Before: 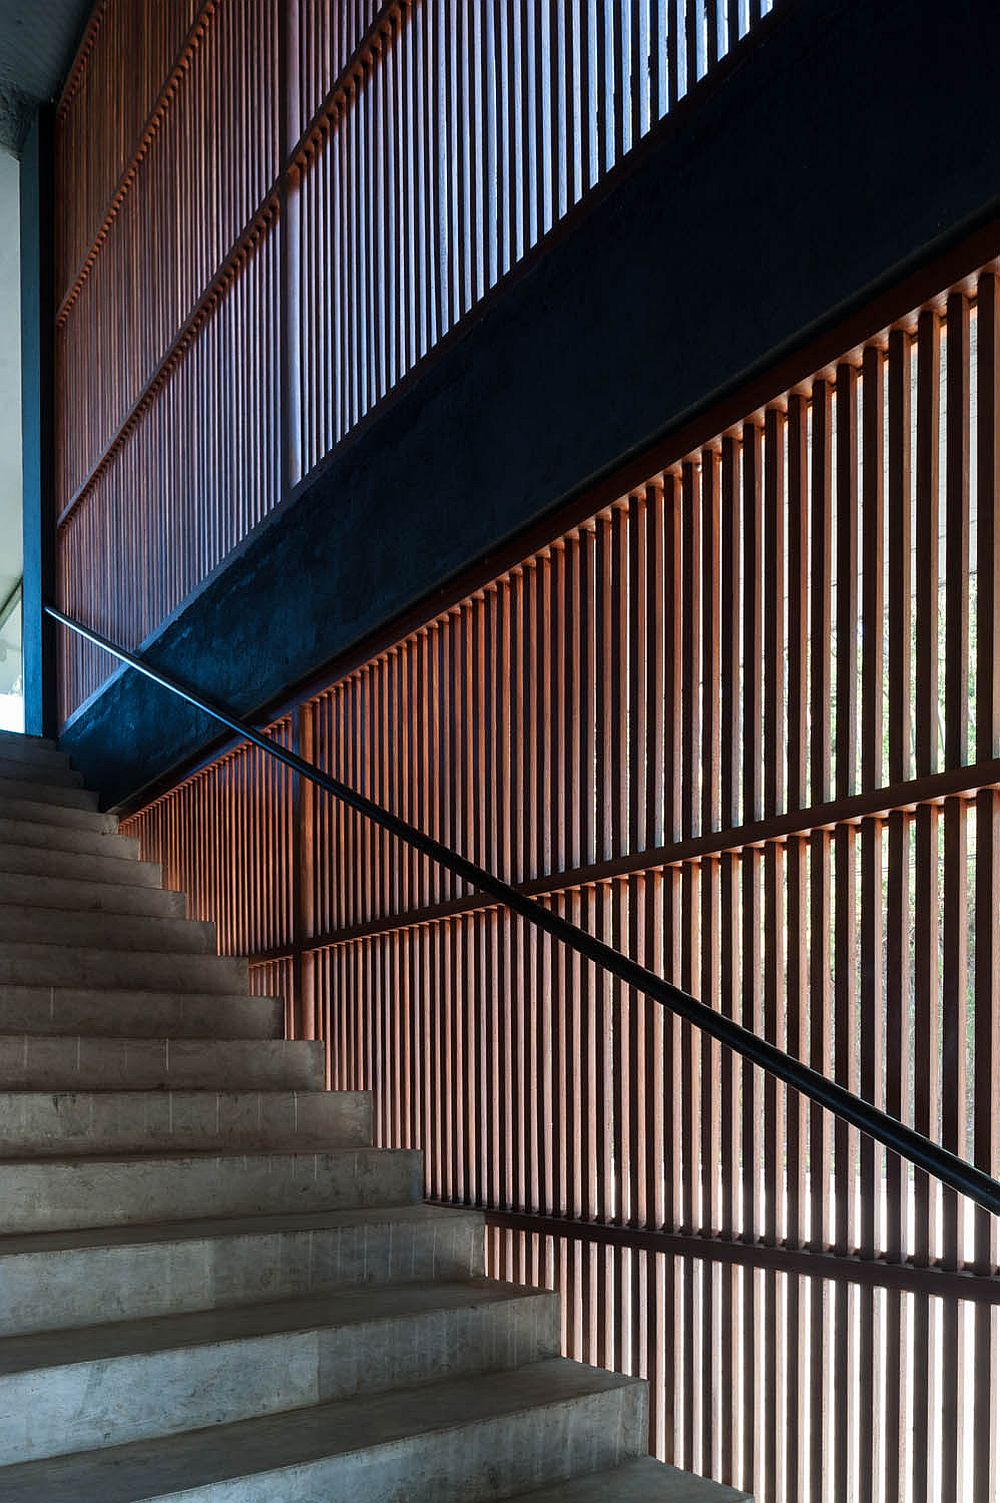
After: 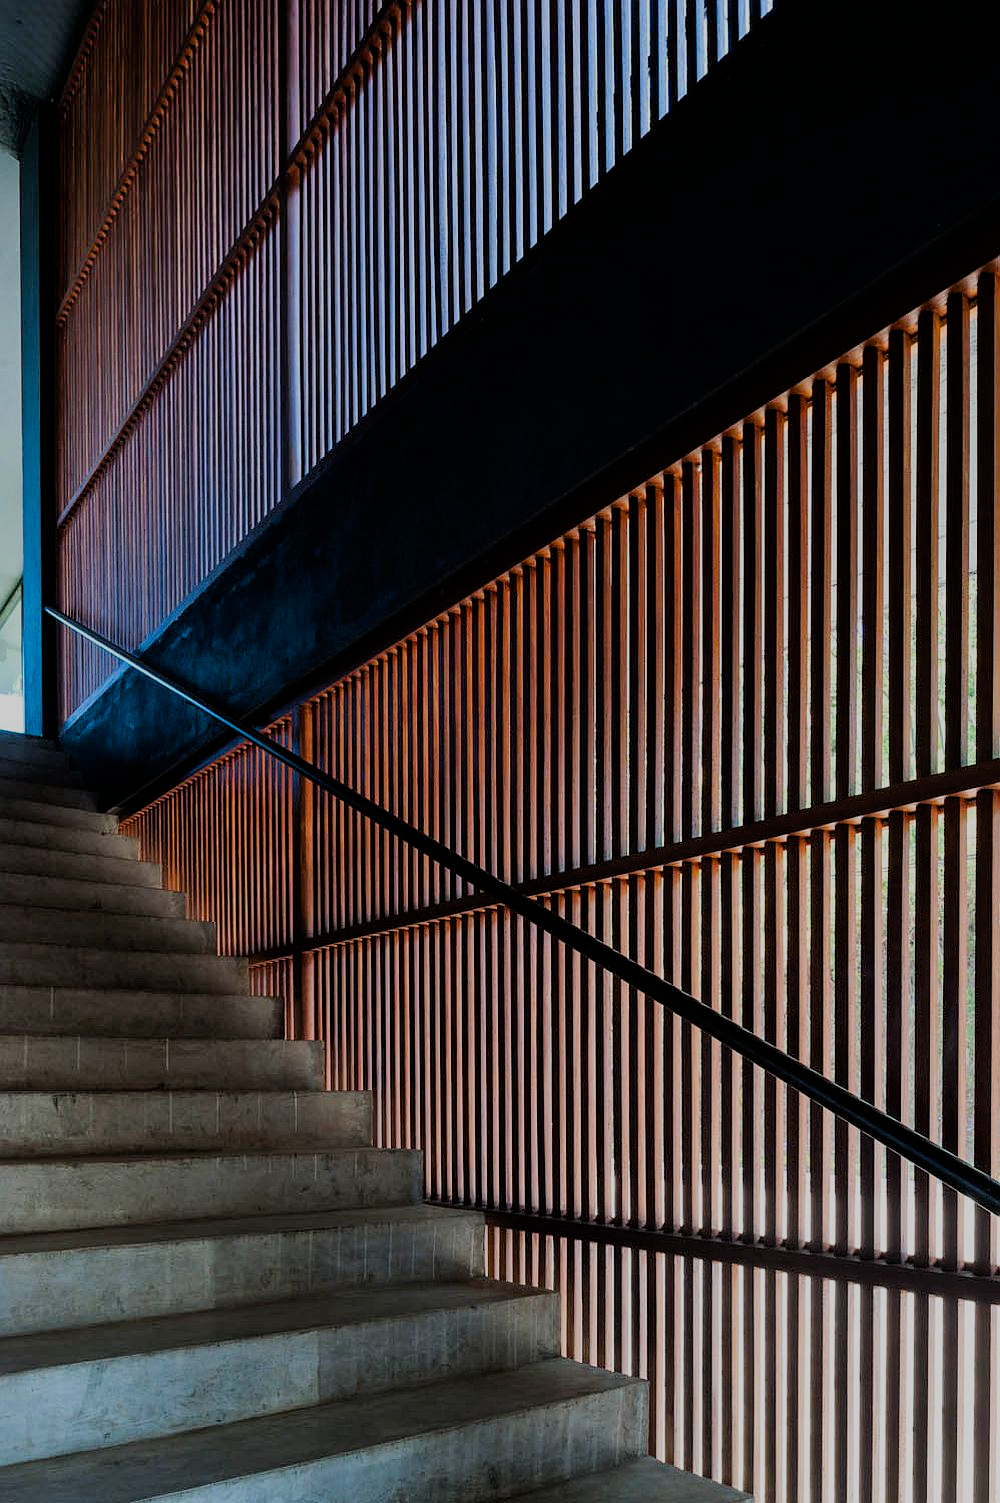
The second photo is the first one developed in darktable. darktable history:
filmic rgb: black relative exposure -6.98 EV, white relative exposure 5.63 EV, hardness 2.86
color balance rgb: perceptual saturation grading › global saturation 25%, global vibrance 20%
